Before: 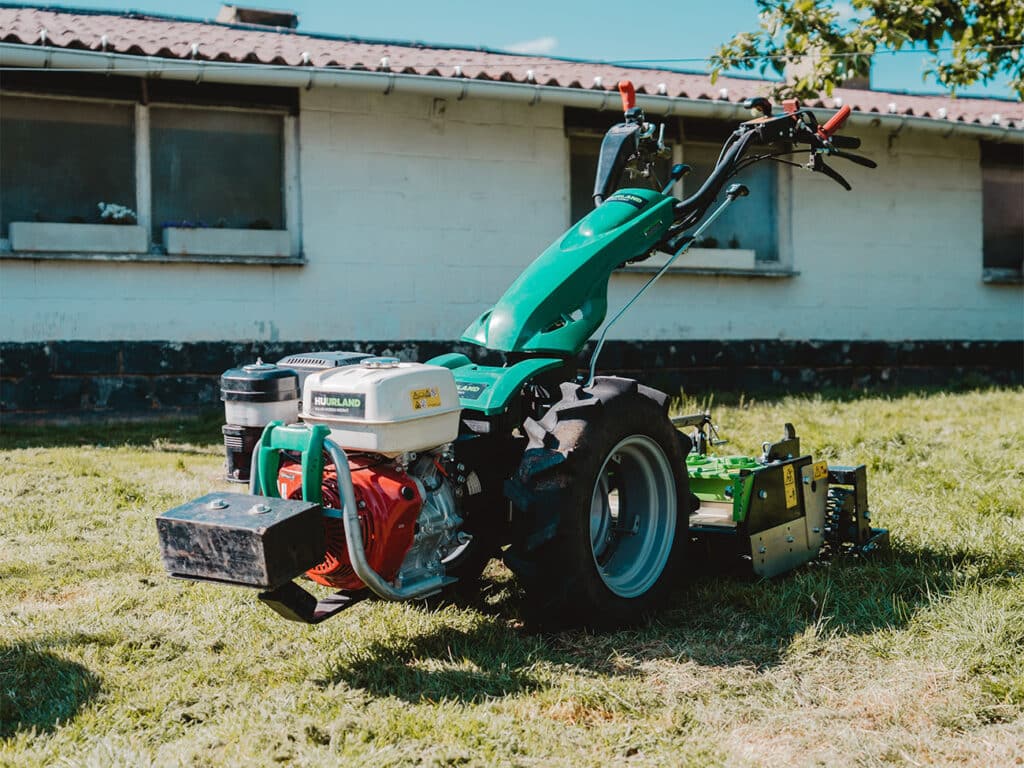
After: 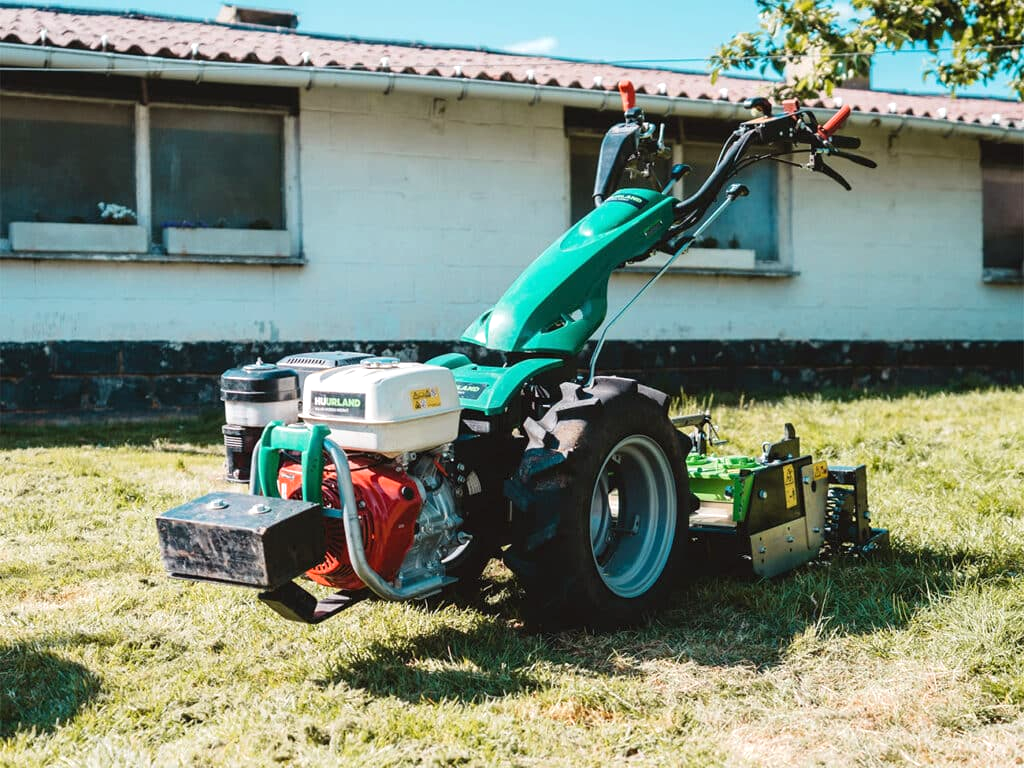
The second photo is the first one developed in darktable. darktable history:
rotate and perspective: crop left 0, crop top 0
exposure: exposure 0.493 EV, compensate highlight preservation false
